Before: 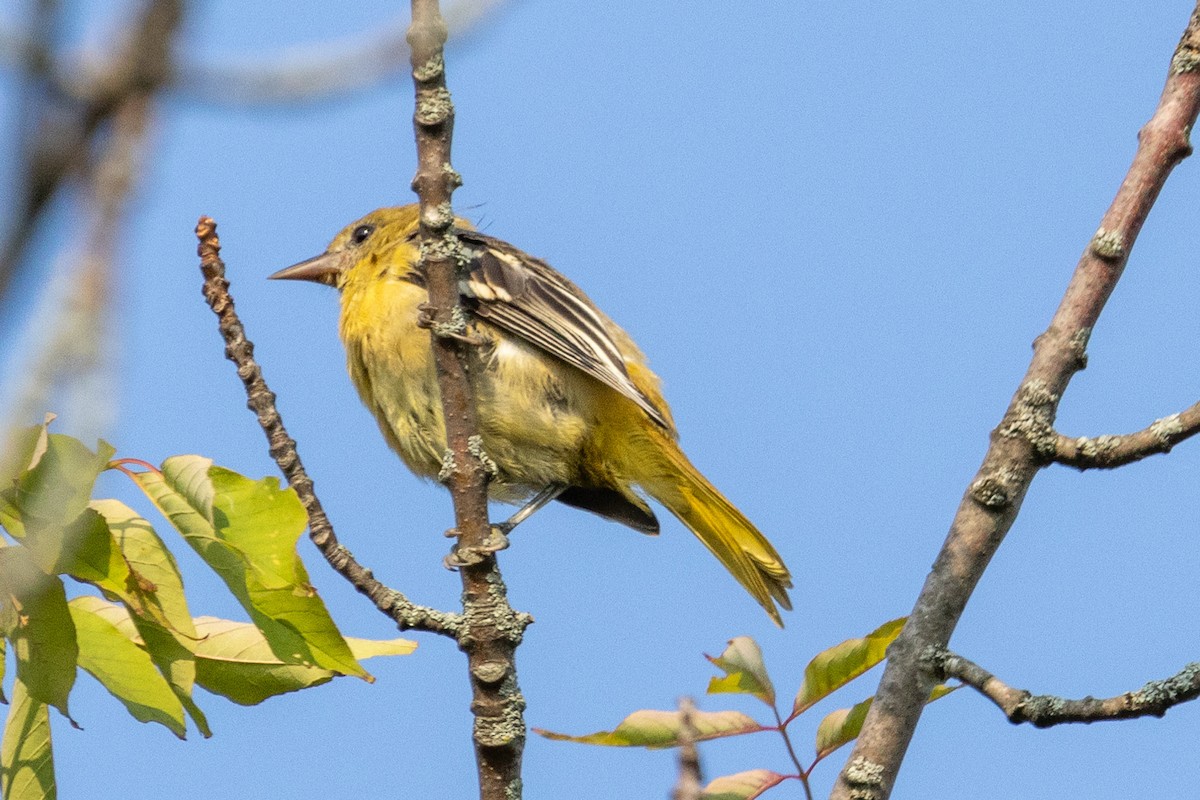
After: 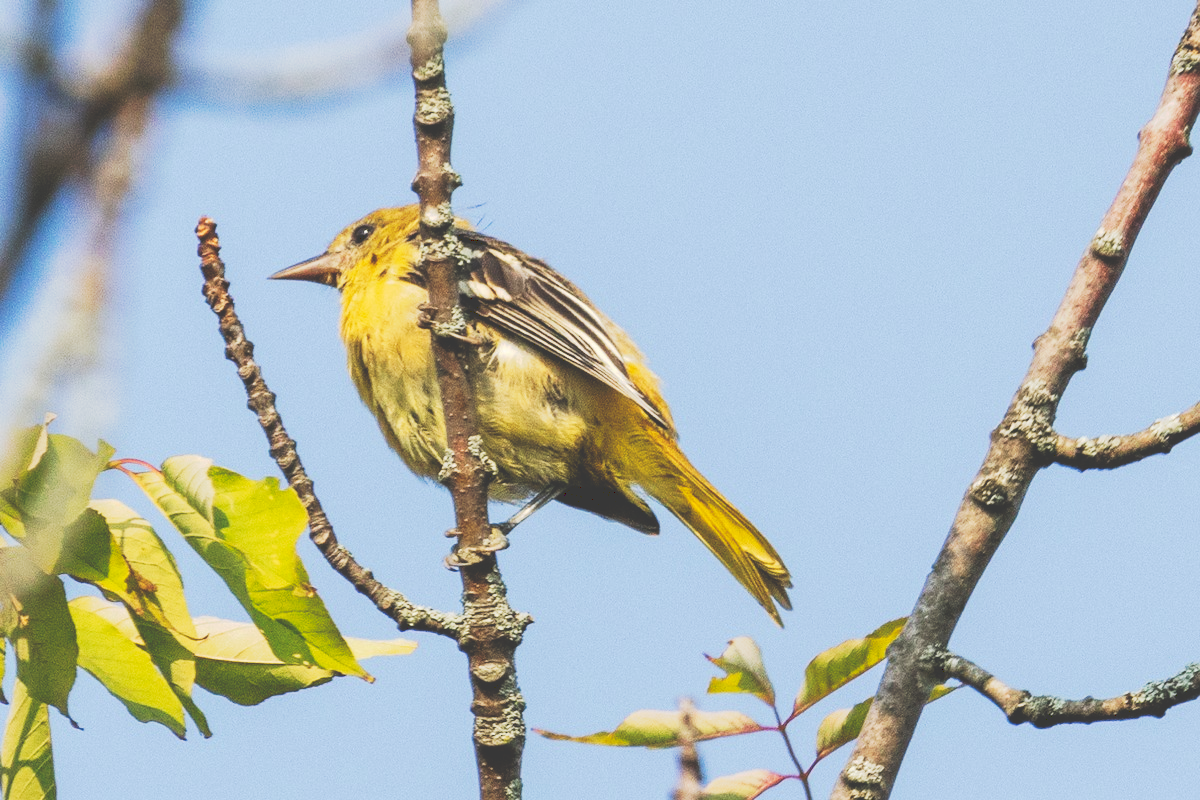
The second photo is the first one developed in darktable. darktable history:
tone curve: curves: ch0 [(0, 0) (0.003, 0.231) (0.011, 0.231) (0.025, 0.231) (0.044, 0.231) (0.069, 0.235) (0.1, 0.24) (0.136, 0.246) (0.177, 0.256) (0.224, 0.279) (0.277, 0.313) (0.335, 0.354) (0.399, 0.428) (0.468, 0.514) (0.543, 0.61) (0.623, 0.728) (0.709, 0.808) (0.801, 0.873) (0.898, 0.909) (1, 1)], preserve colors none
